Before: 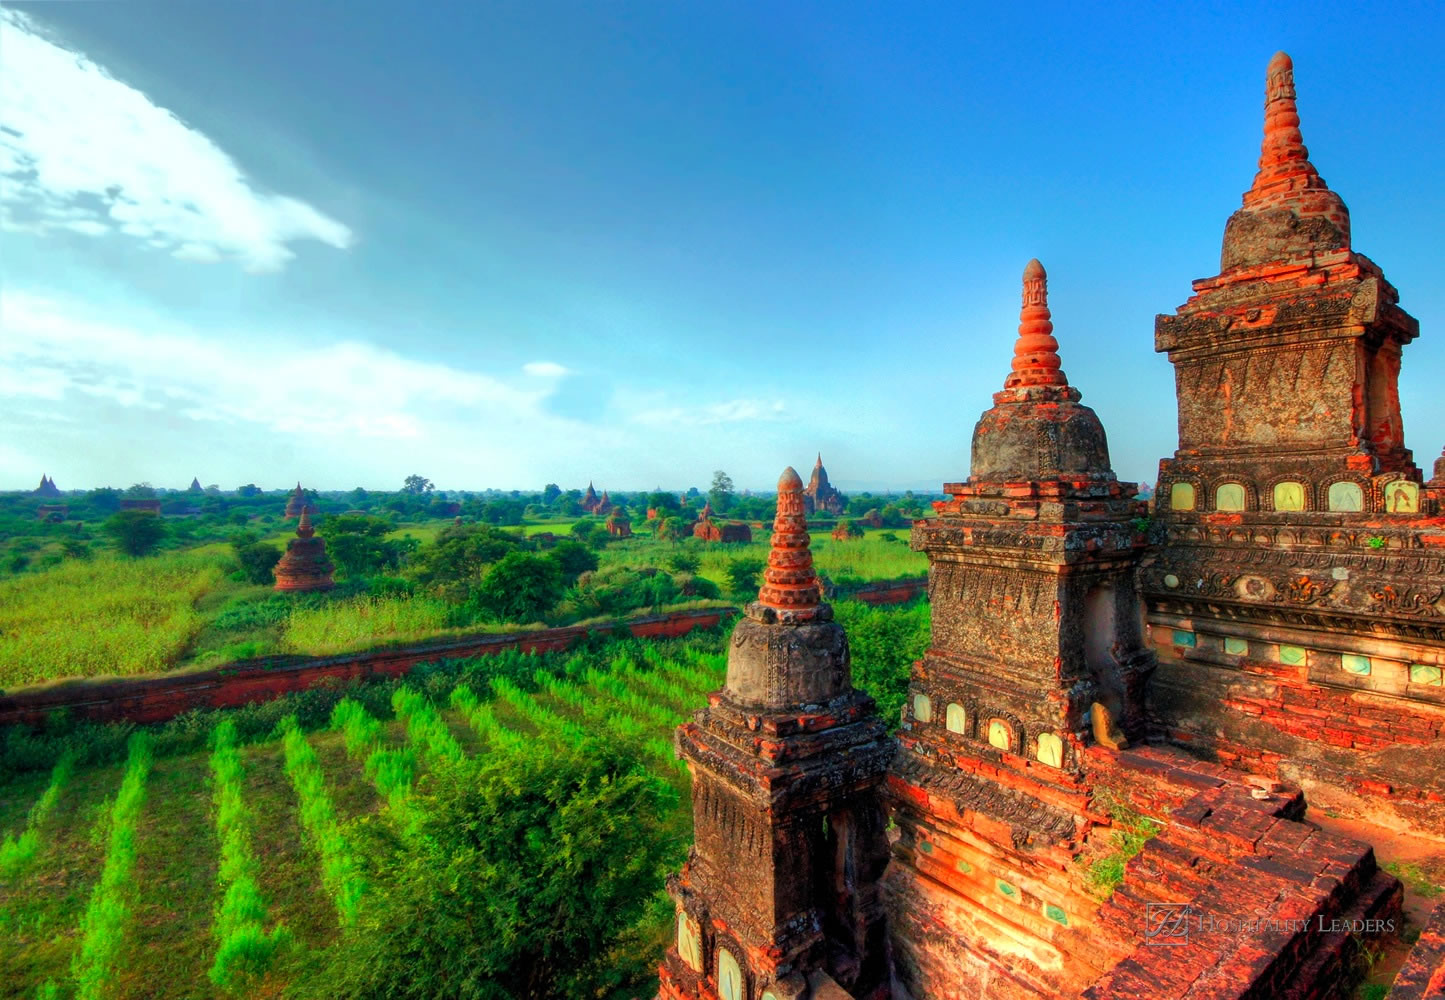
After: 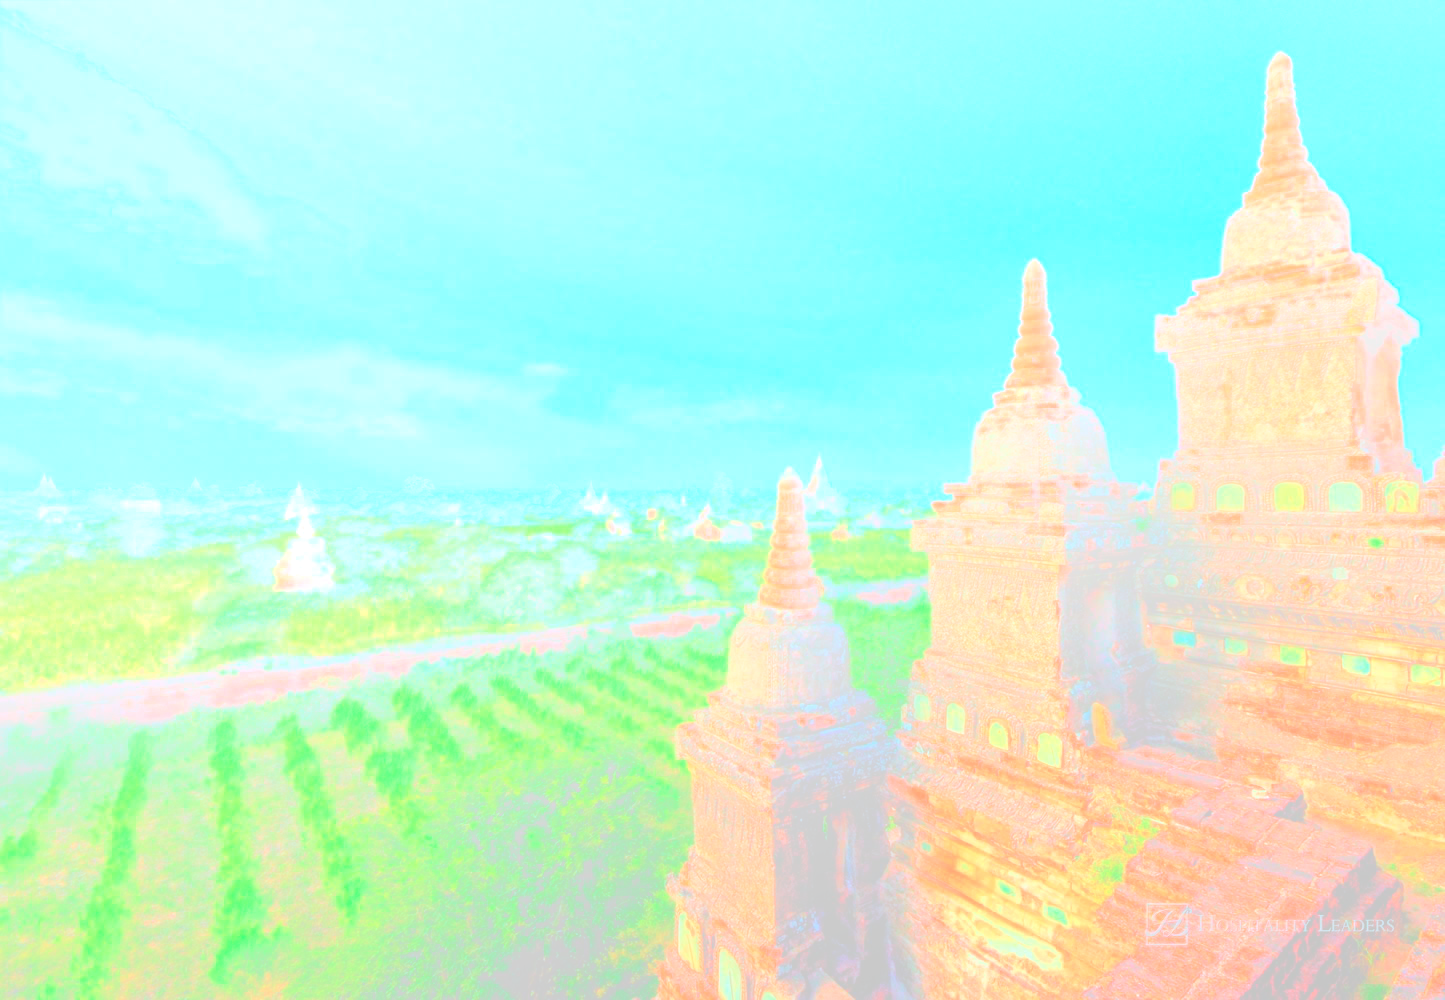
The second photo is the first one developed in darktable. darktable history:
bloom: size 85%, threshold 5%, strength 85%
color correction: highlights a* -11.71, highlights b* -15.58
